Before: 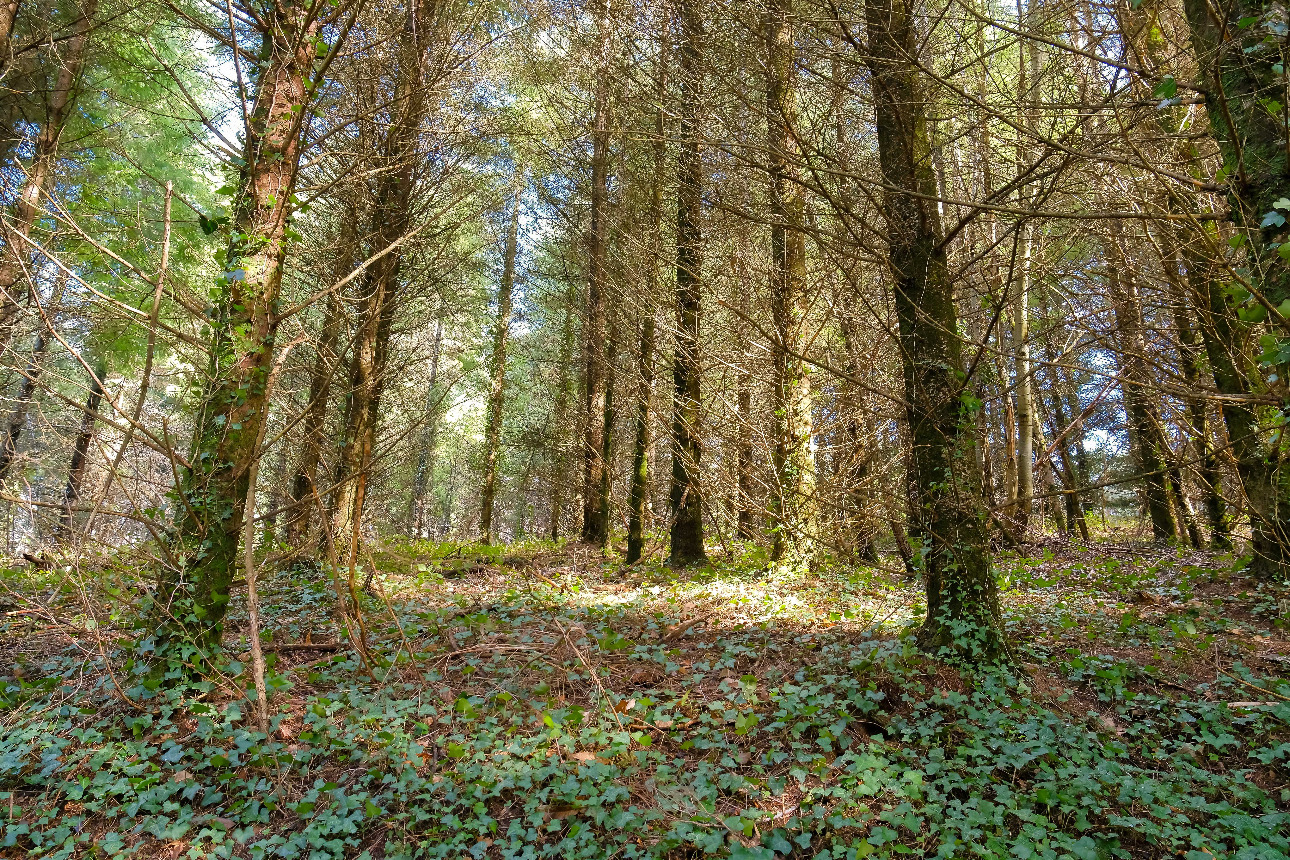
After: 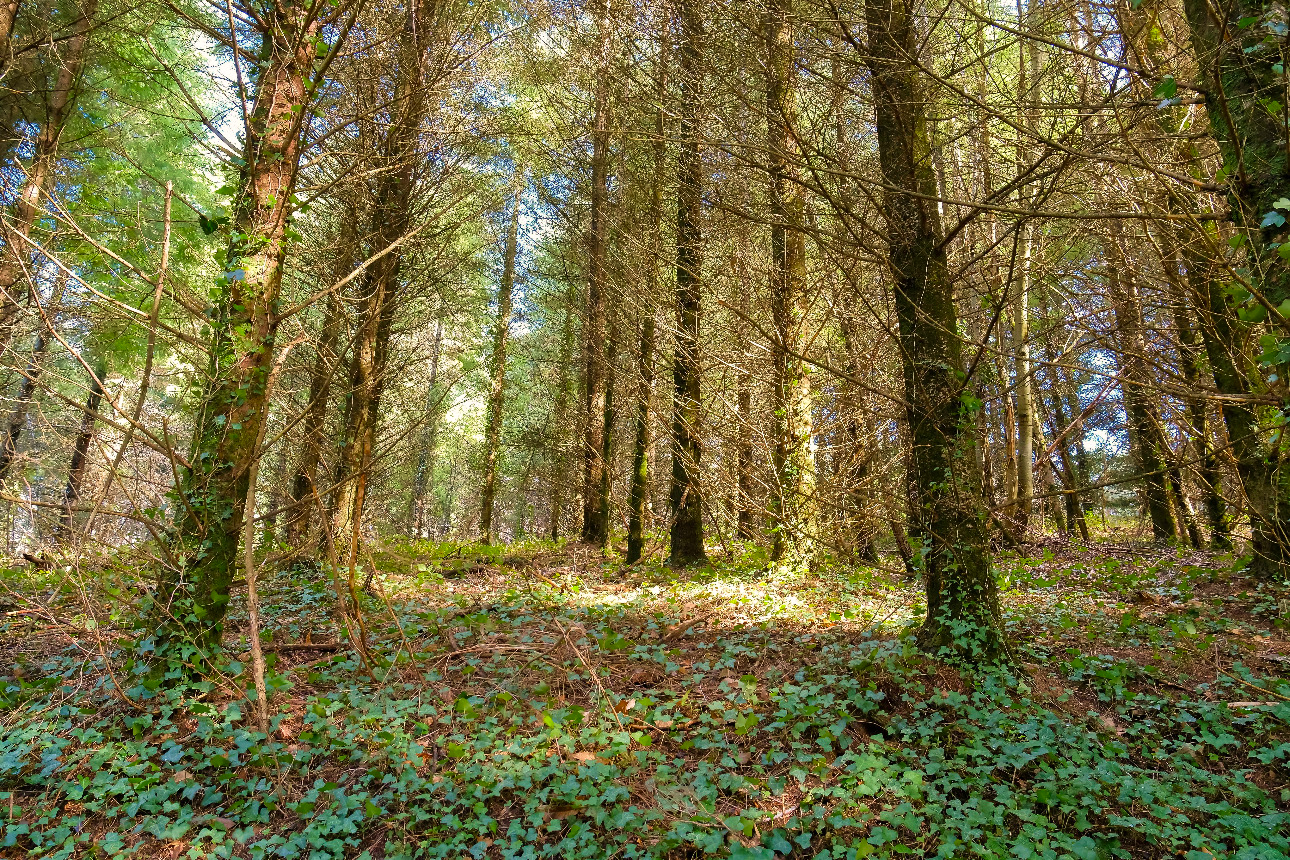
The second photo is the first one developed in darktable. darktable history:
velvia: on, module defaults
color correction: highlights a* 0.588, highlights b* 2.87, saturation 1.1
